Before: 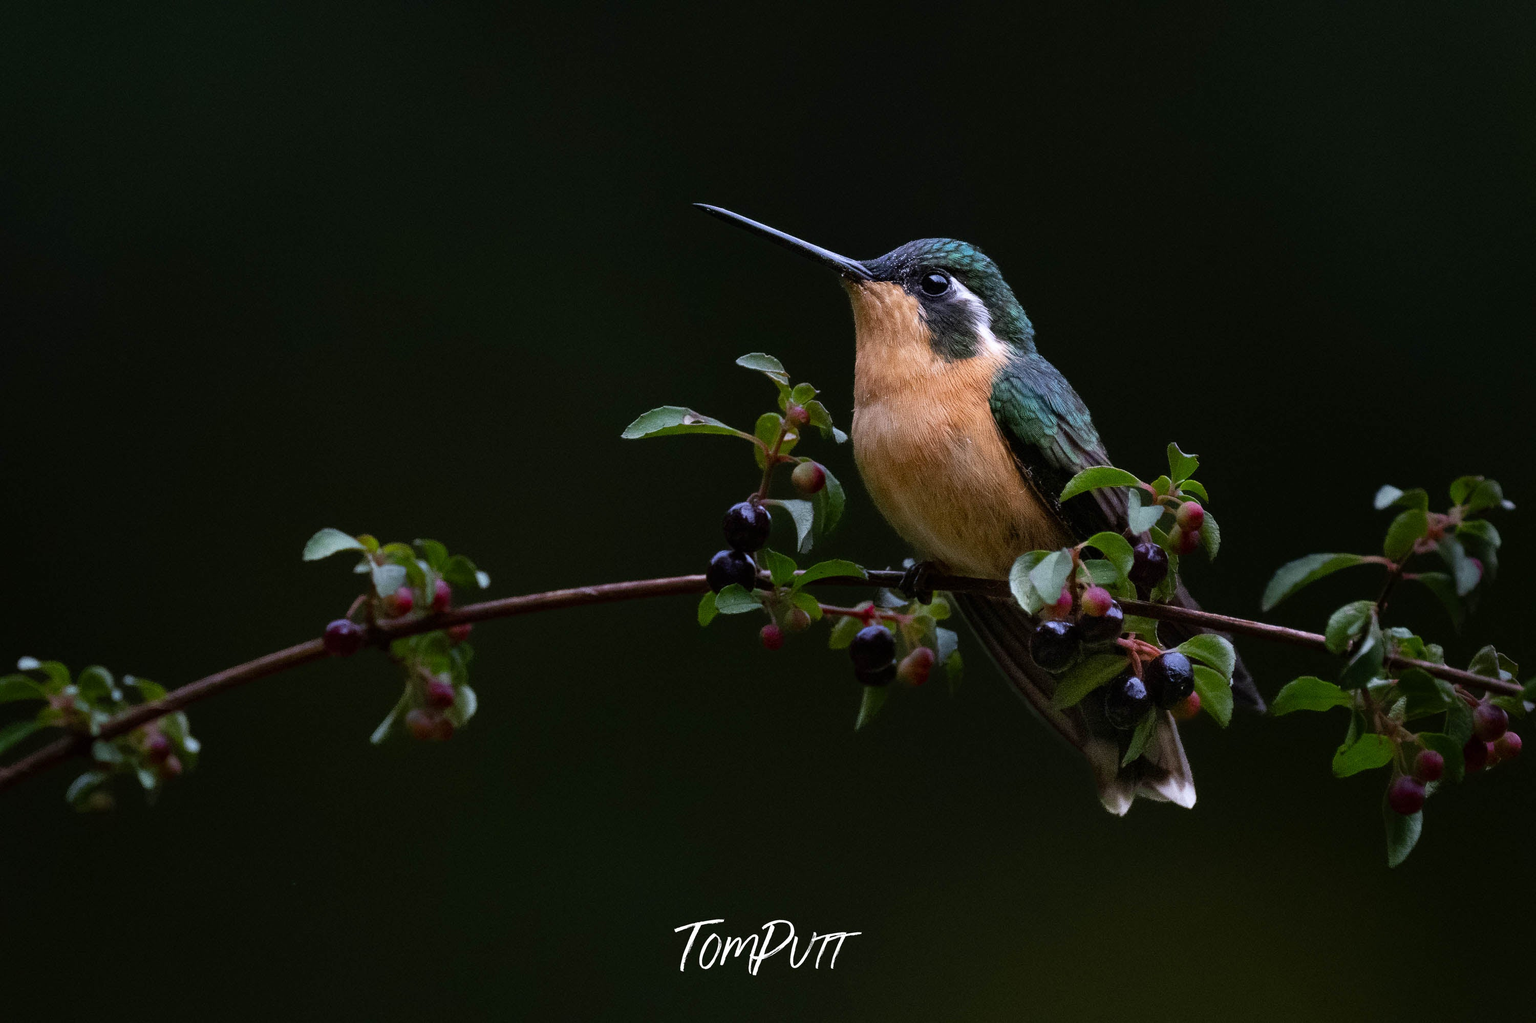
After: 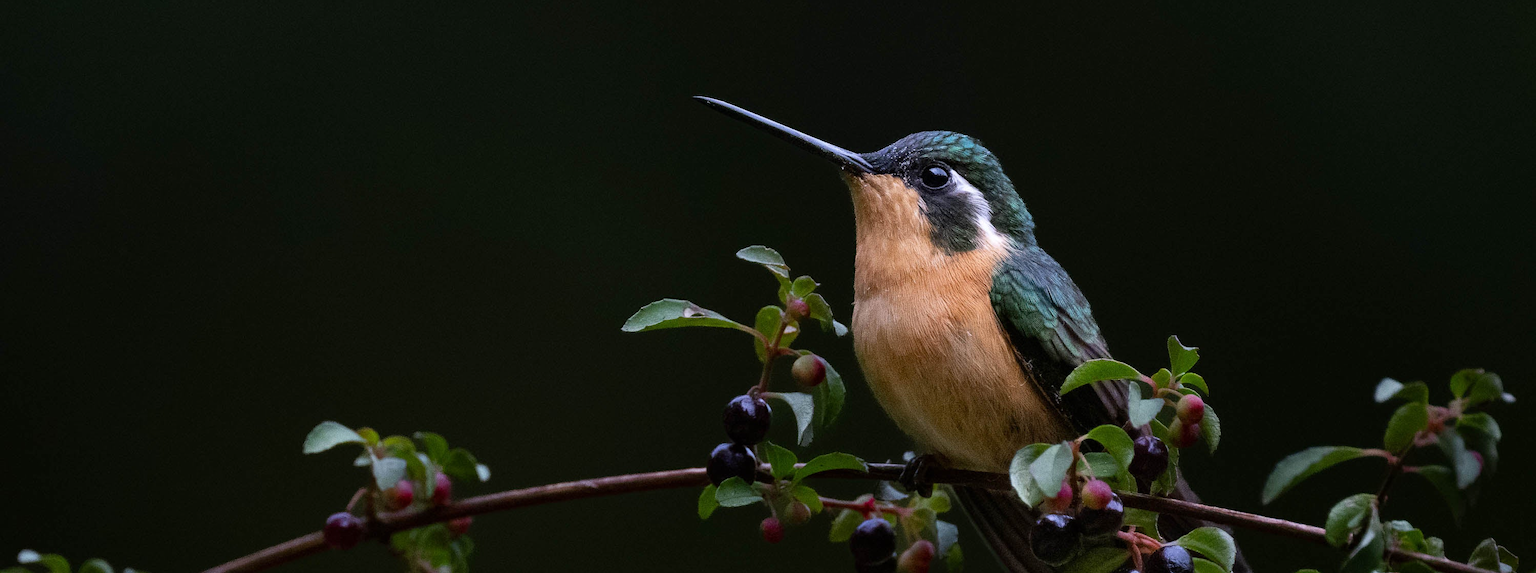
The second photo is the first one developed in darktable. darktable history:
crop and rotate: top 10.517%, bottom 33.439%
exposure: compensate highlight preservation false
